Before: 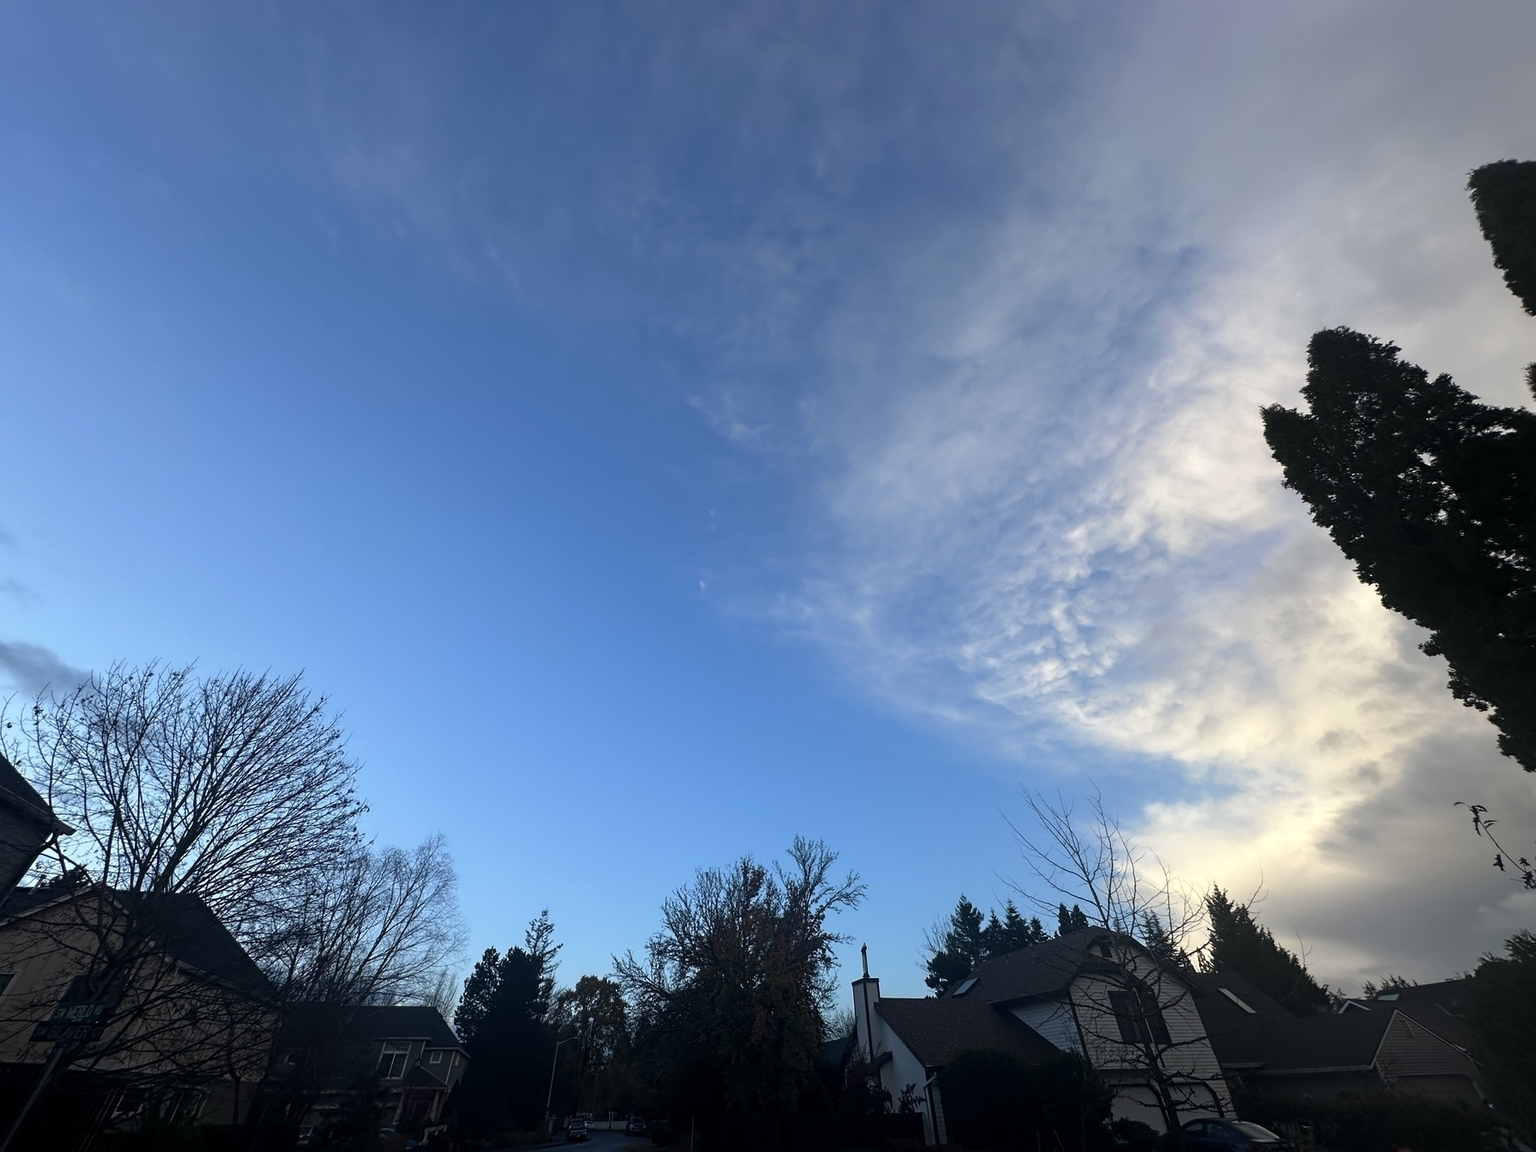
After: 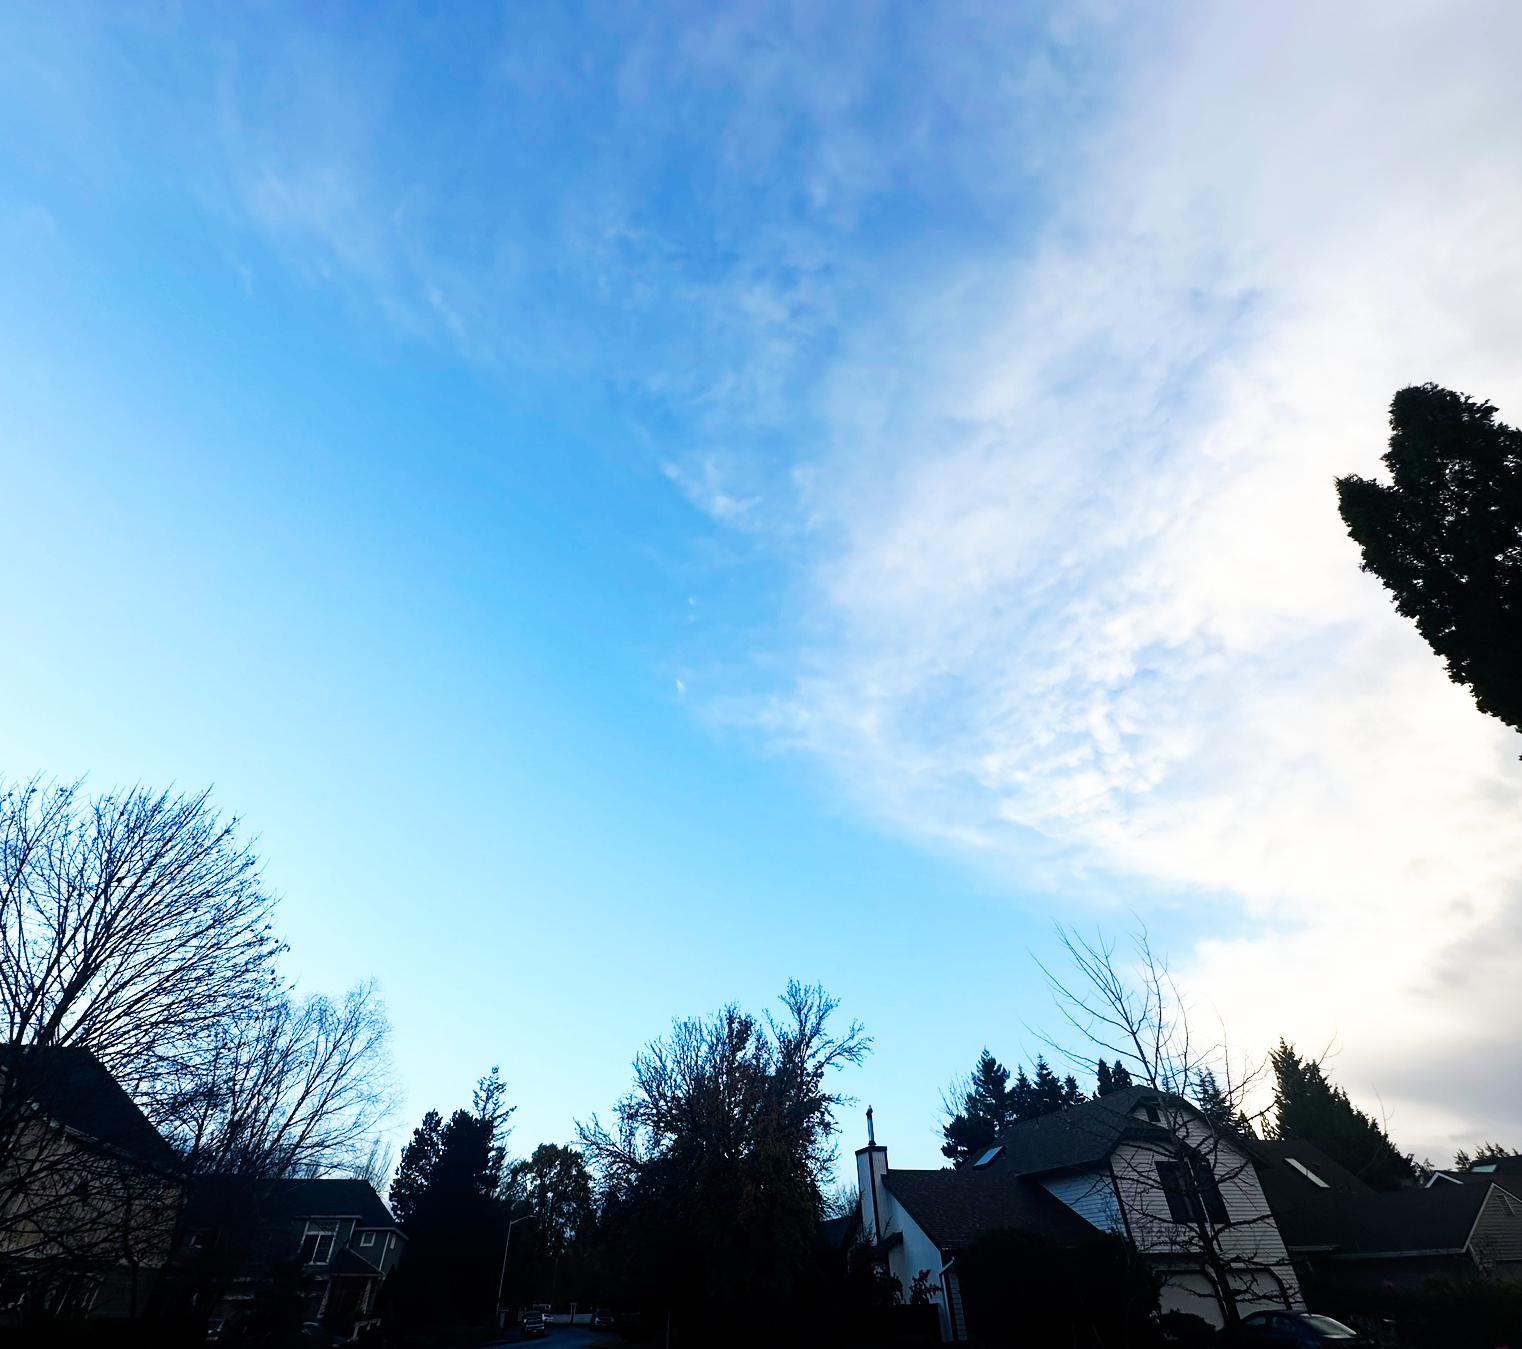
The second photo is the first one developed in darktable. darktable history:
crop: left 7.967%, right 7.423%
base curve: curves: ch0 [(0, 0) (0.007, 0.004) (0.027, 0.03) (0.046, 0.07) (0.207, 0.54) (0.442, 0.872) (0.673, 0.972) (1, 1)], preserve colors none
exposure: black level correction 0.001, compensate highlight preservation false
